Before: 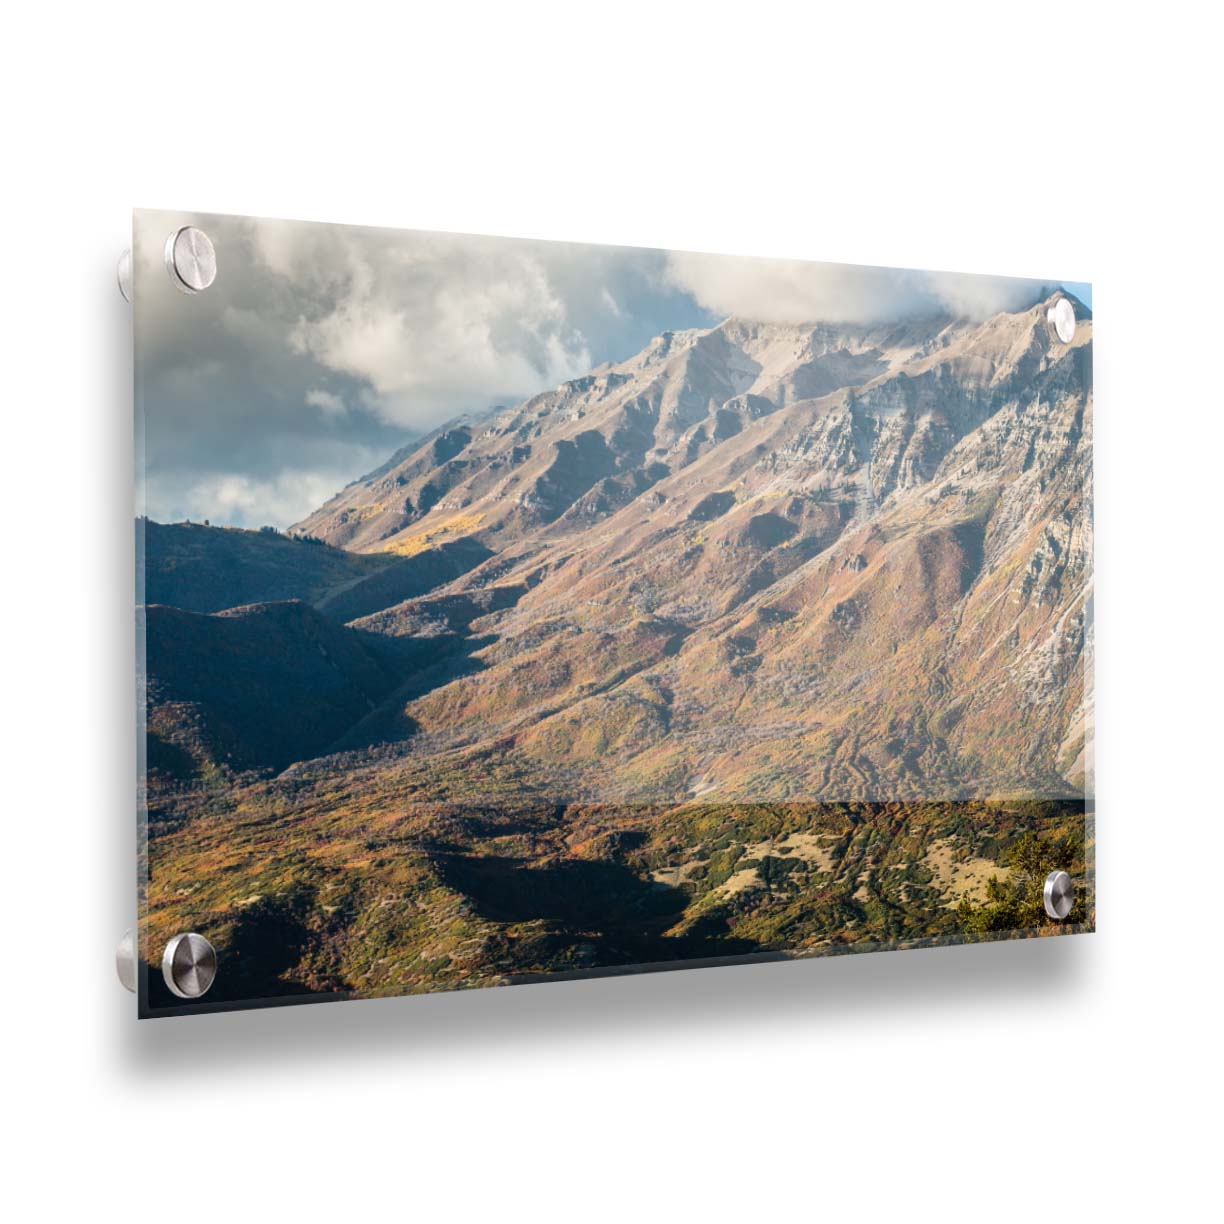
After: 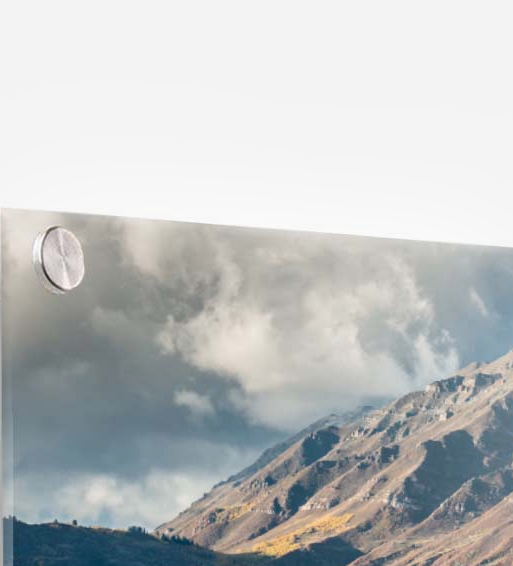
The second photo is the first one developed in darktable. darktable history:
exposure: exposure -0.153 EV, compensate highlight preservation false
local contrast: mode bilateral grid, contrast 20, coarseness 50, detail 132%, midtone range 0.2
crop and rotate: left 10.817%, top 0.062%, right 47.194%, bottom 53.626%
